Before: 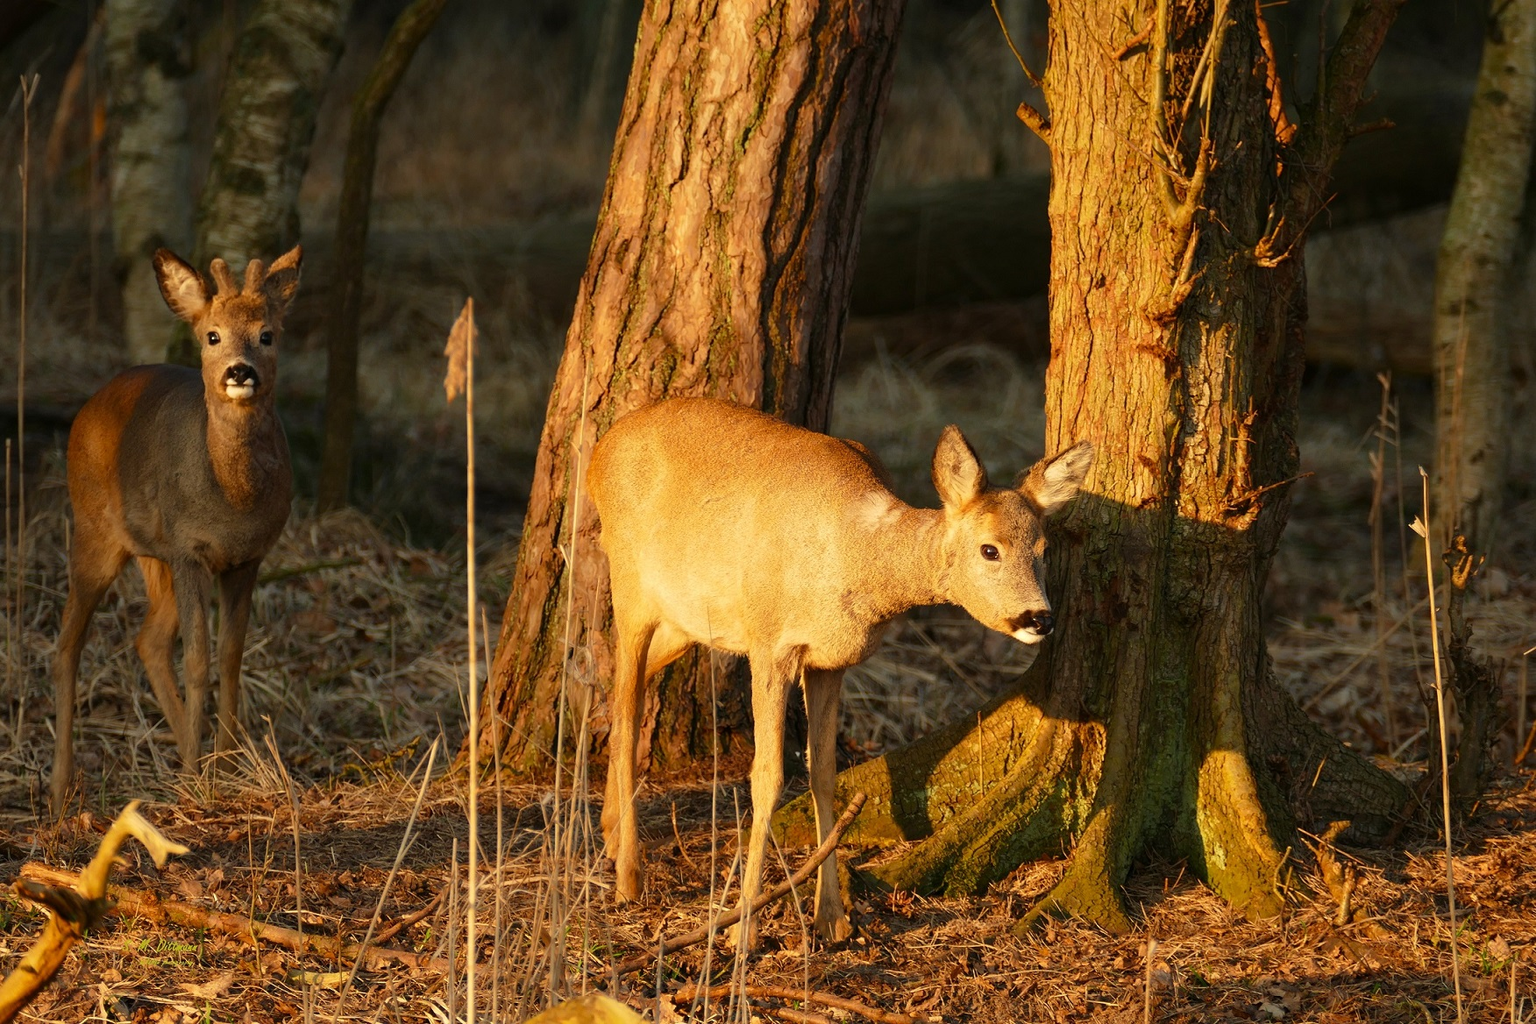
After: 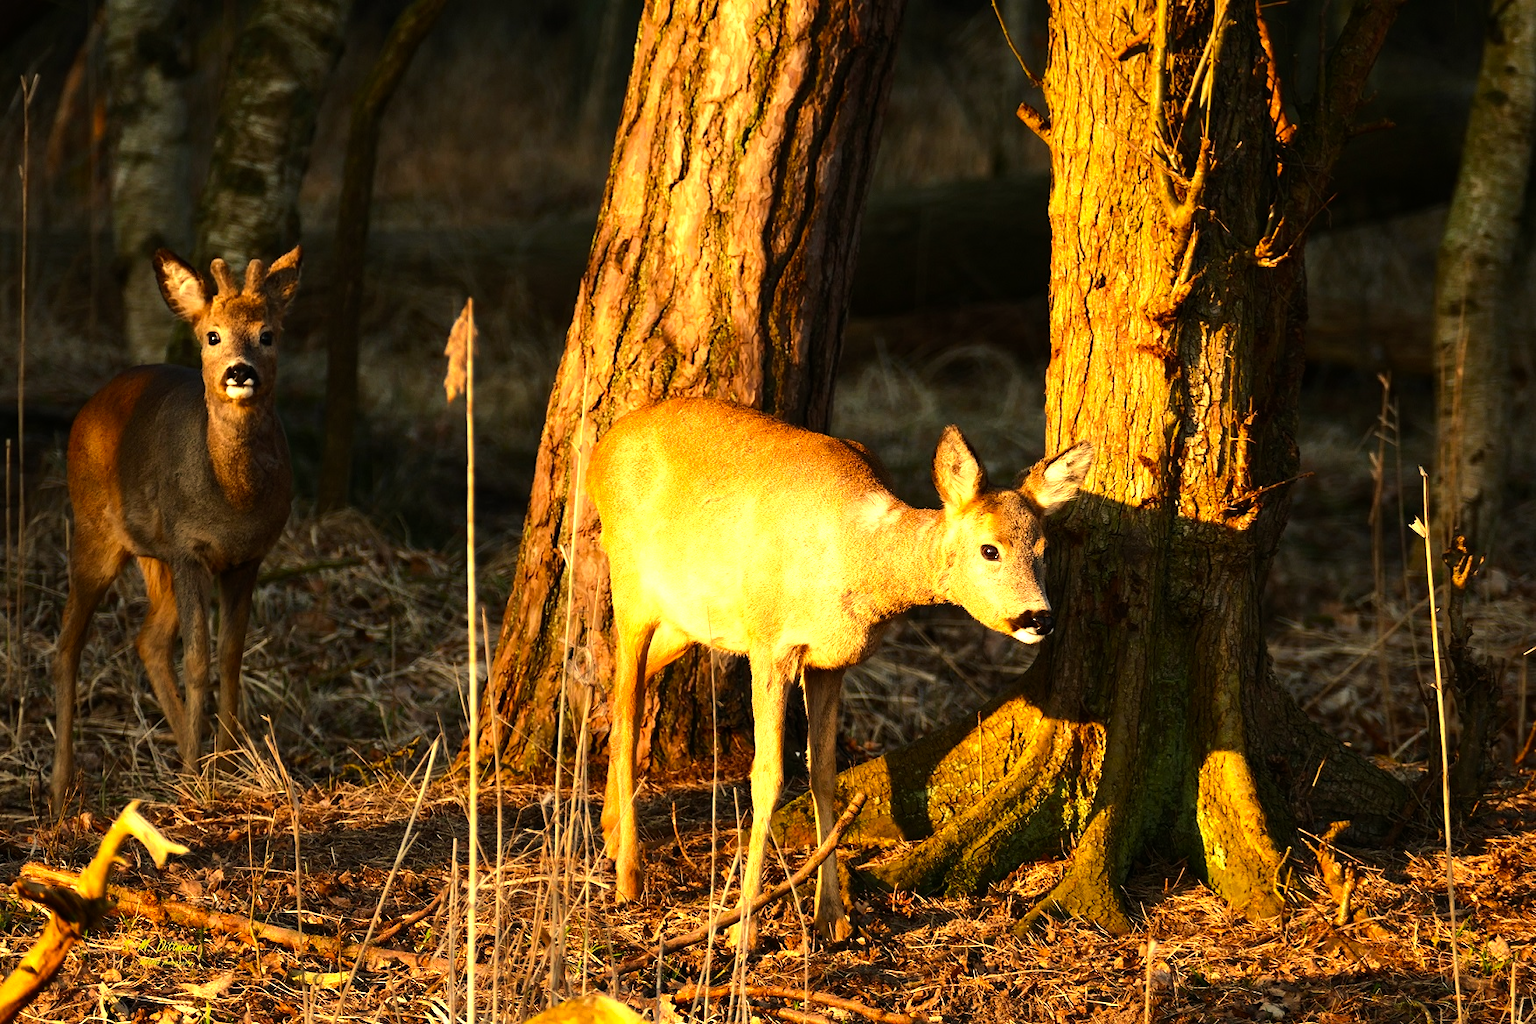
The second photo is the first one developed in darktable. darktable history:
tone equalizer: -8 EV -1.06 EV, -7 EV -1.04 EV, -6 EV -0.906 EV, -5 EV -0.617 EV, -3 EV 0.594 EV, -2 EV 0.856 EV, -1 EV 0.988 EV, +0 EV 1.07 EV, edges refinement/feathering 500, mask exposure compensation -1.57 EV, preserve details no
contrast brightness saturation: saturation 0.179
